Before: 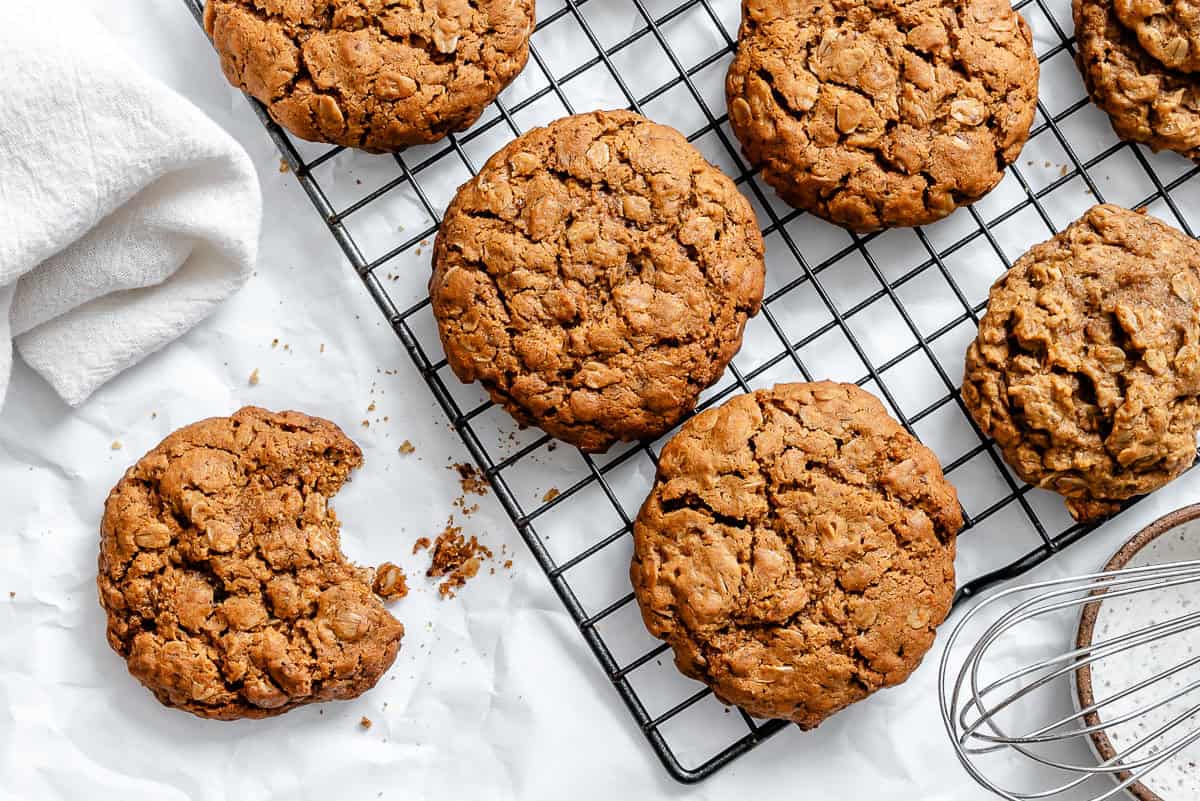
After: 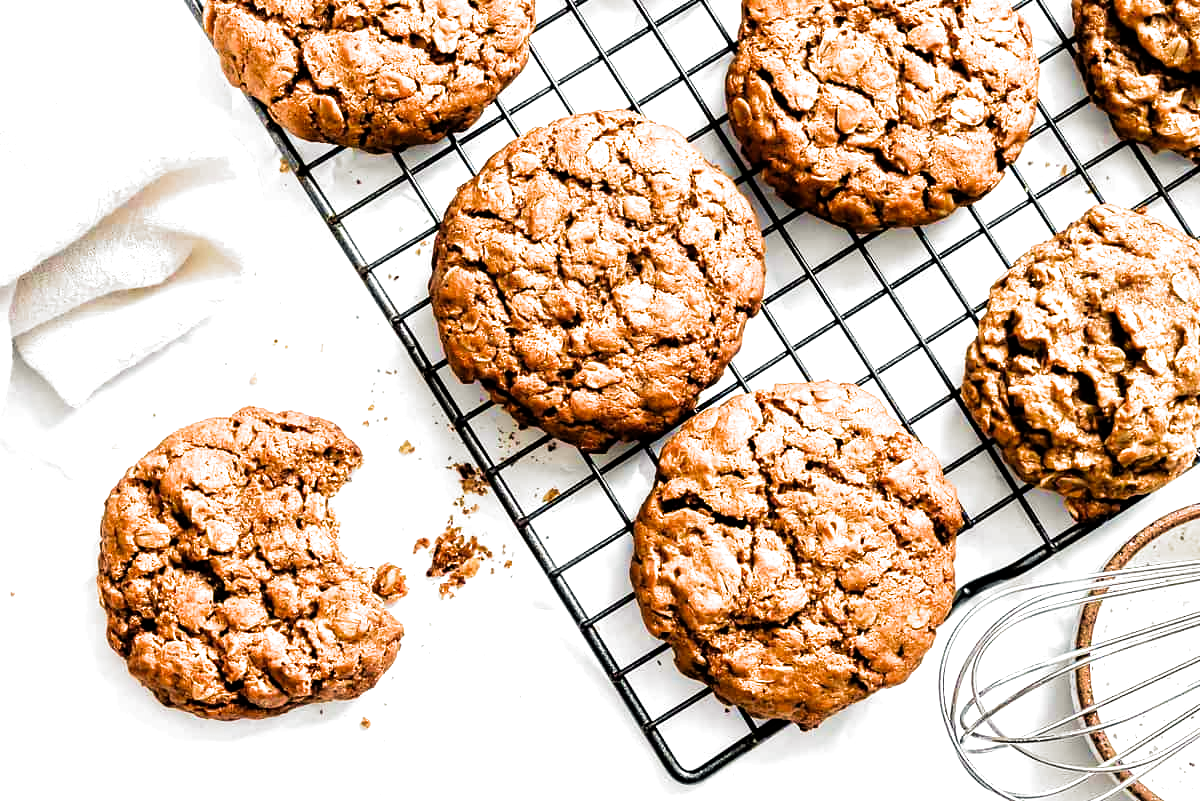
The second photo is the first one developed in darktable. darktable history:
exposure: black level correction 0, exposure 0.7 EV, compensate exposure bias true, compensate highlight preservation false
filmic rgb: black relative exposure -8.2 EV, white relative exposure 2.2 EV, threshold 3 EV, hardness 7.11, latitude 75%, contrast 1.325, highlights saturation mix -2%, shadows ↔ highlights balance 30%, preserve chrominance RGB euclidean norm, color science v5 (2021), contrast in shadows safe, contrast in highlights safe, enable highlight reconstruction true
velvia: strength 74%
color calibration: output colorfulness [0, 0.315, 0, 0], x 0.341, y 0.355, temperature 5166 K
